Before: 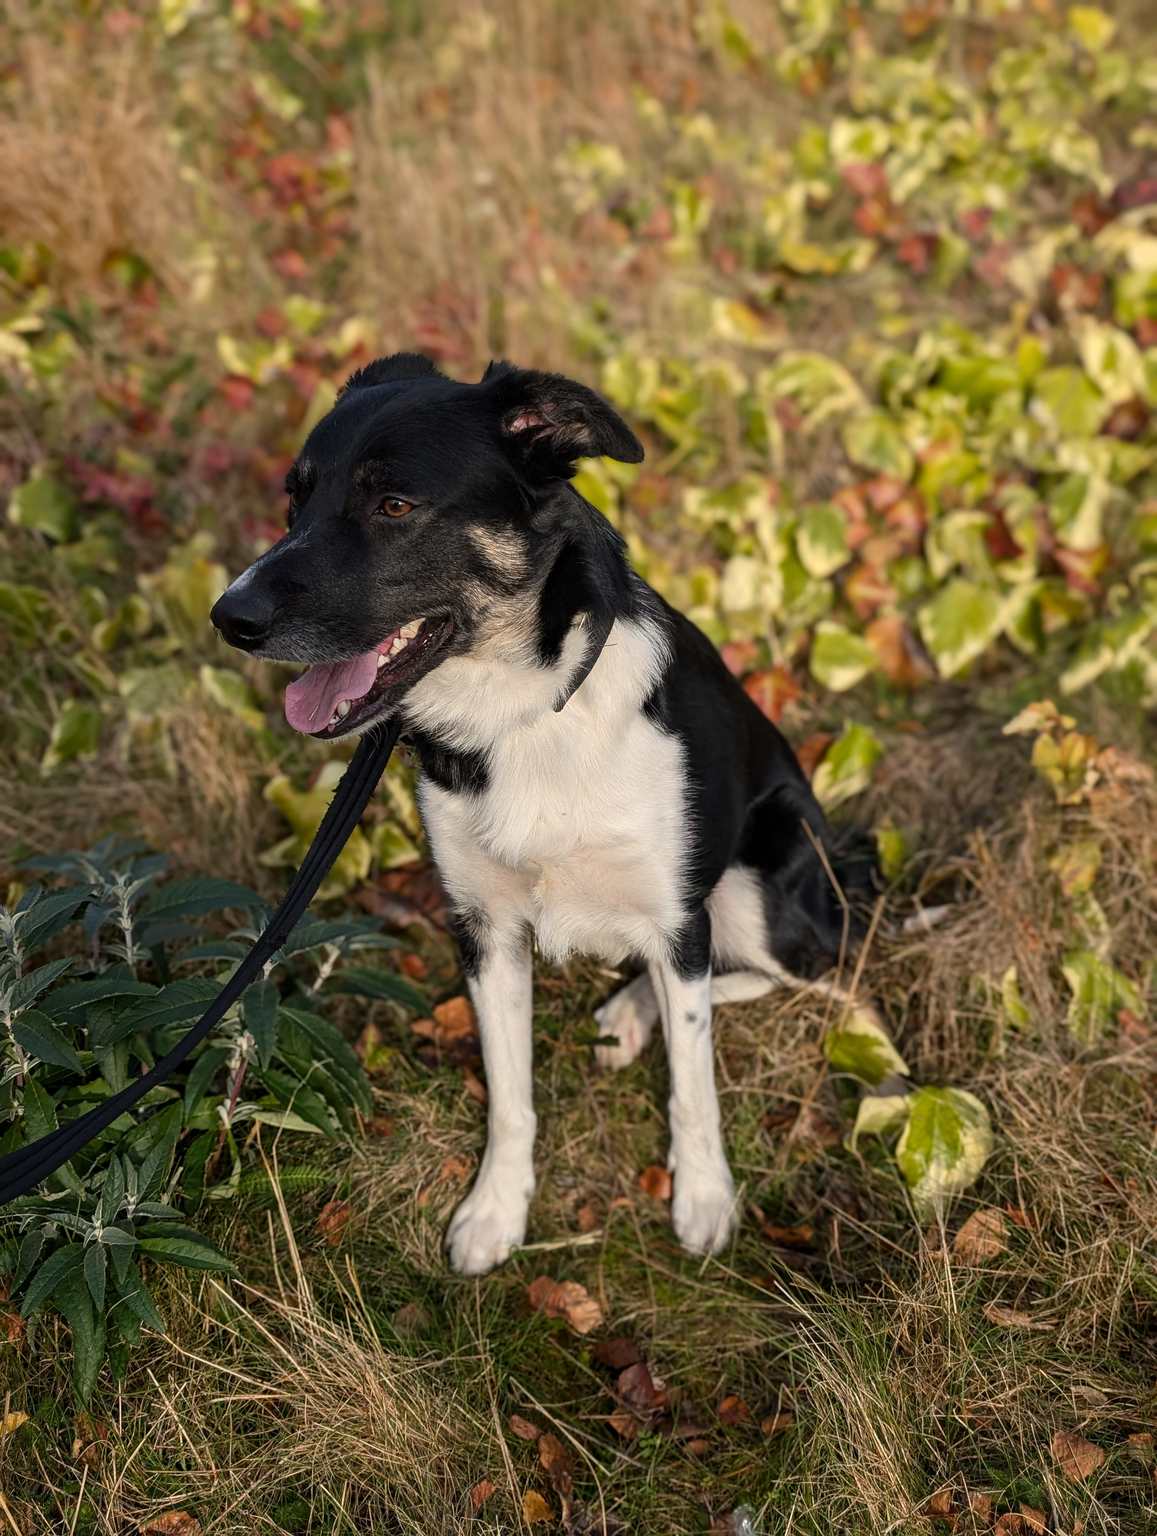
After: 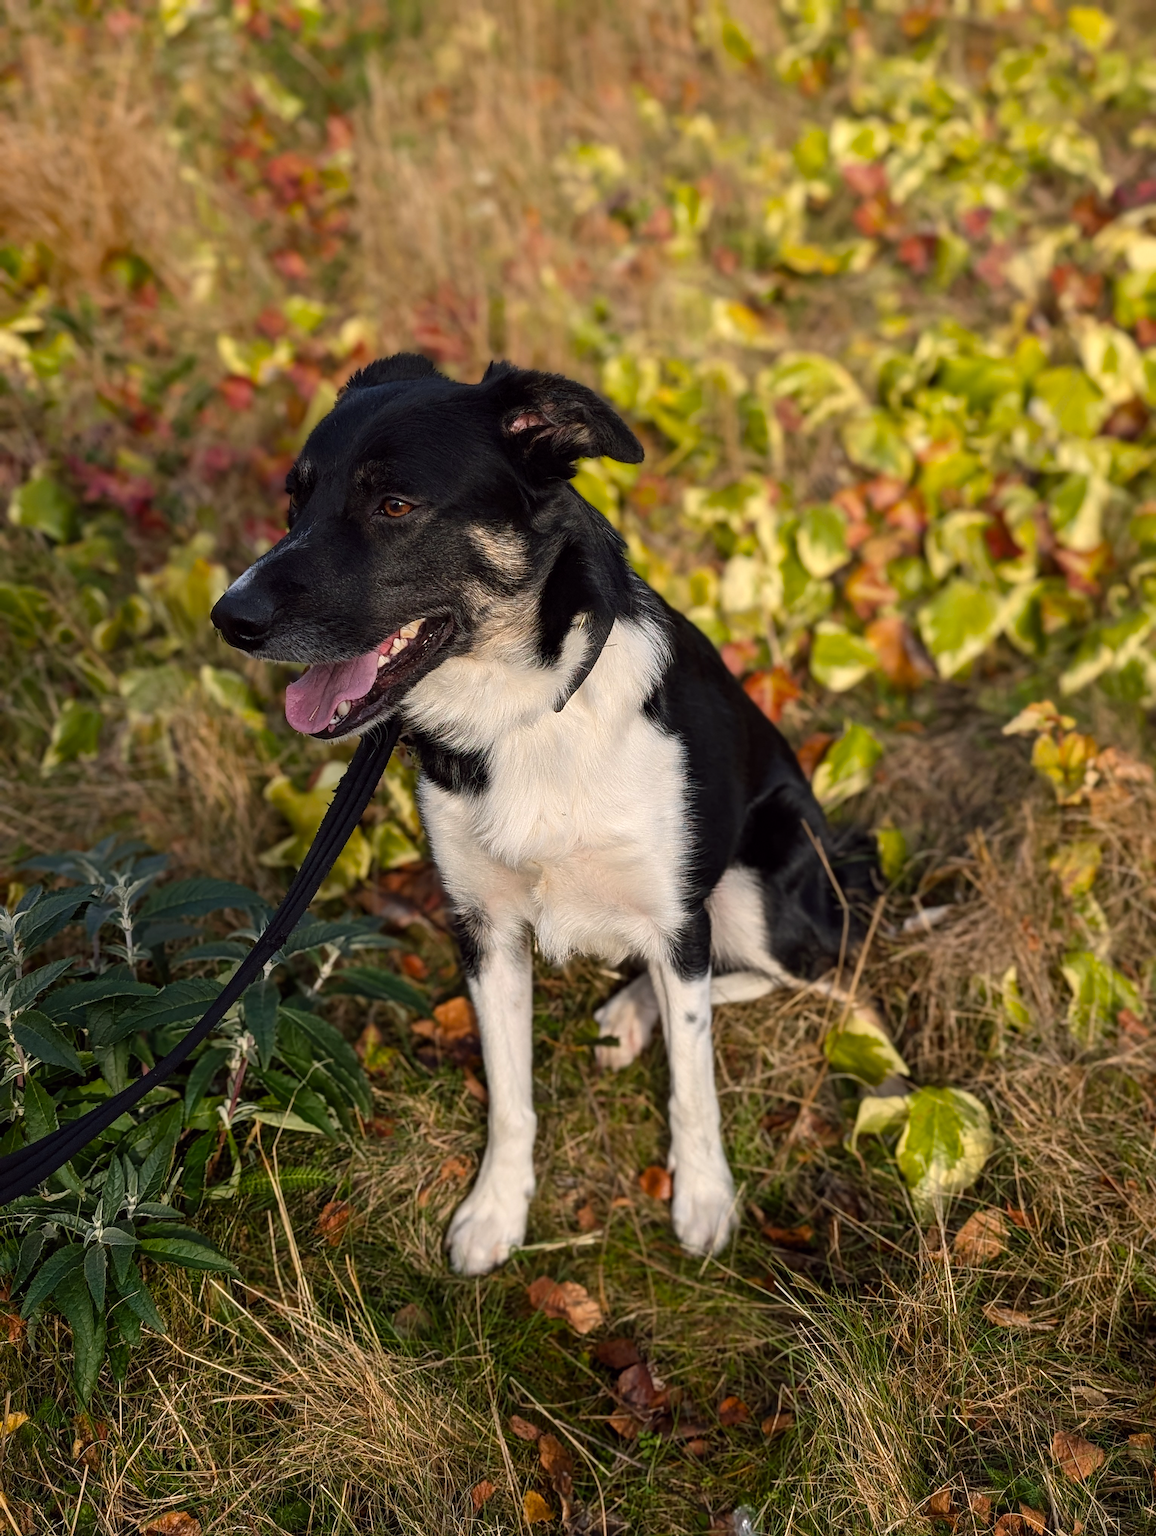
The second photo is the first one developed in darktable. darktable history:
color balance: lift [1, 1, 0.999, 1.001], gamma [1, 1.003, 1.005, 0.995], gain [1, 0.992, 0.988, 1.012], contrast 5%, output saturation 110%
exposure: compensate highlight preservation false
